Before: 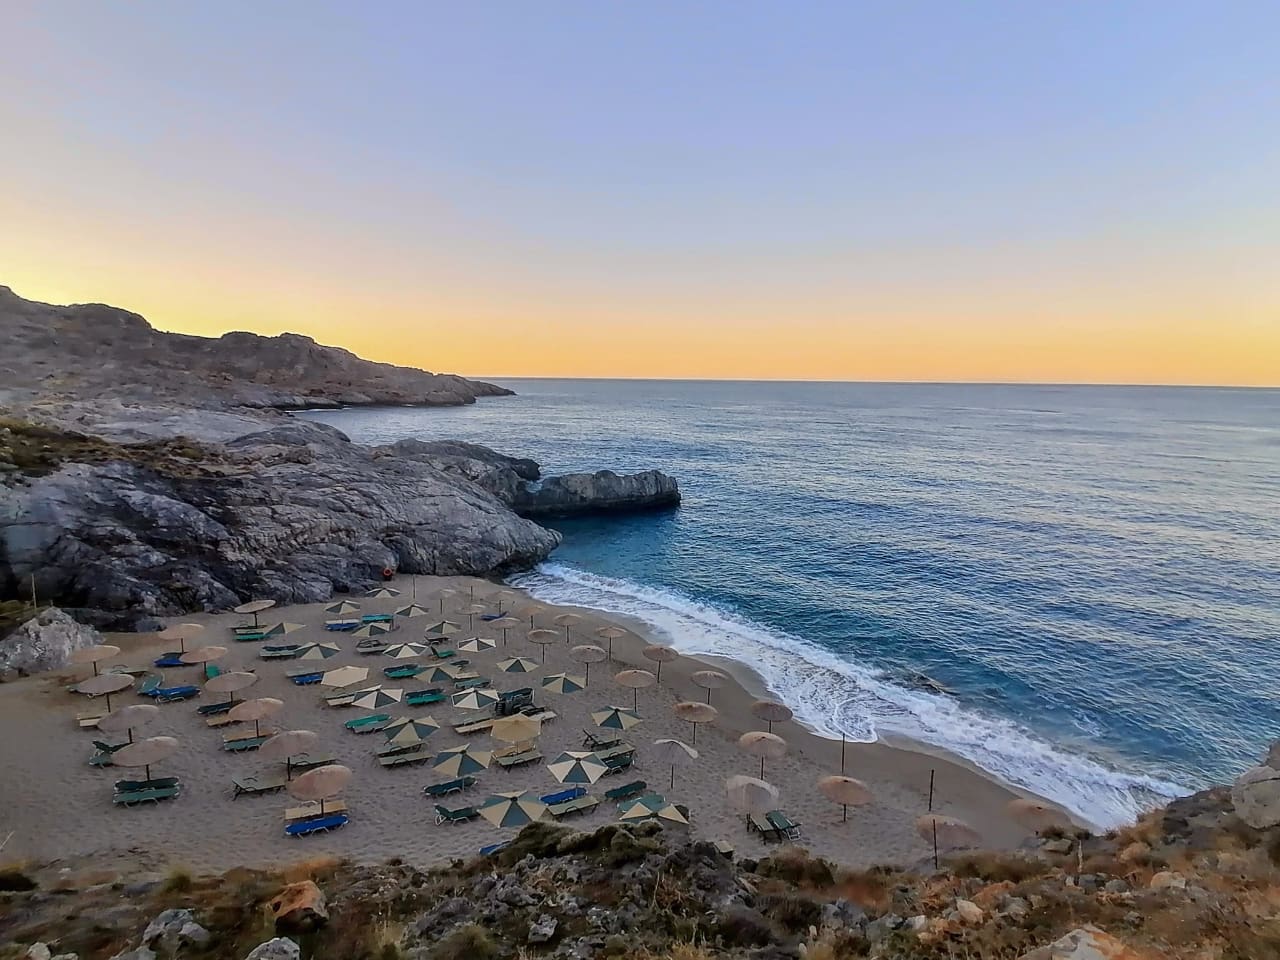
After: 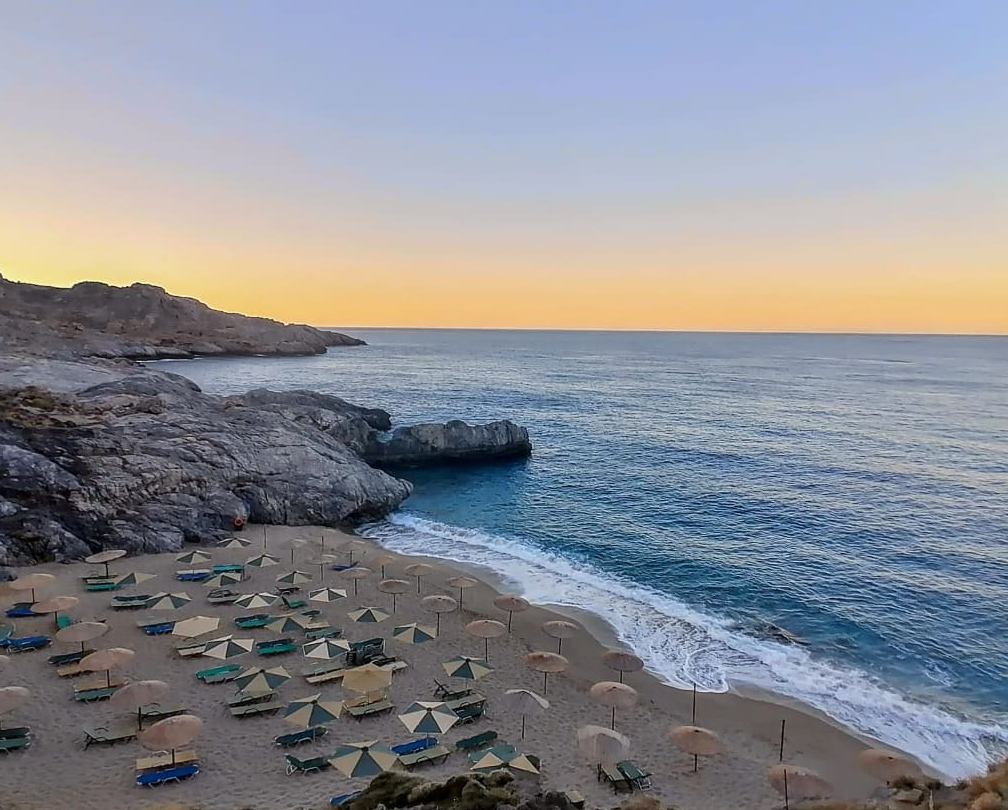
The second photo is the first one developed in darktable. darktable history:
crop: left 11.677%, top 5.212%, right 9.553%, bottom 10.384%
